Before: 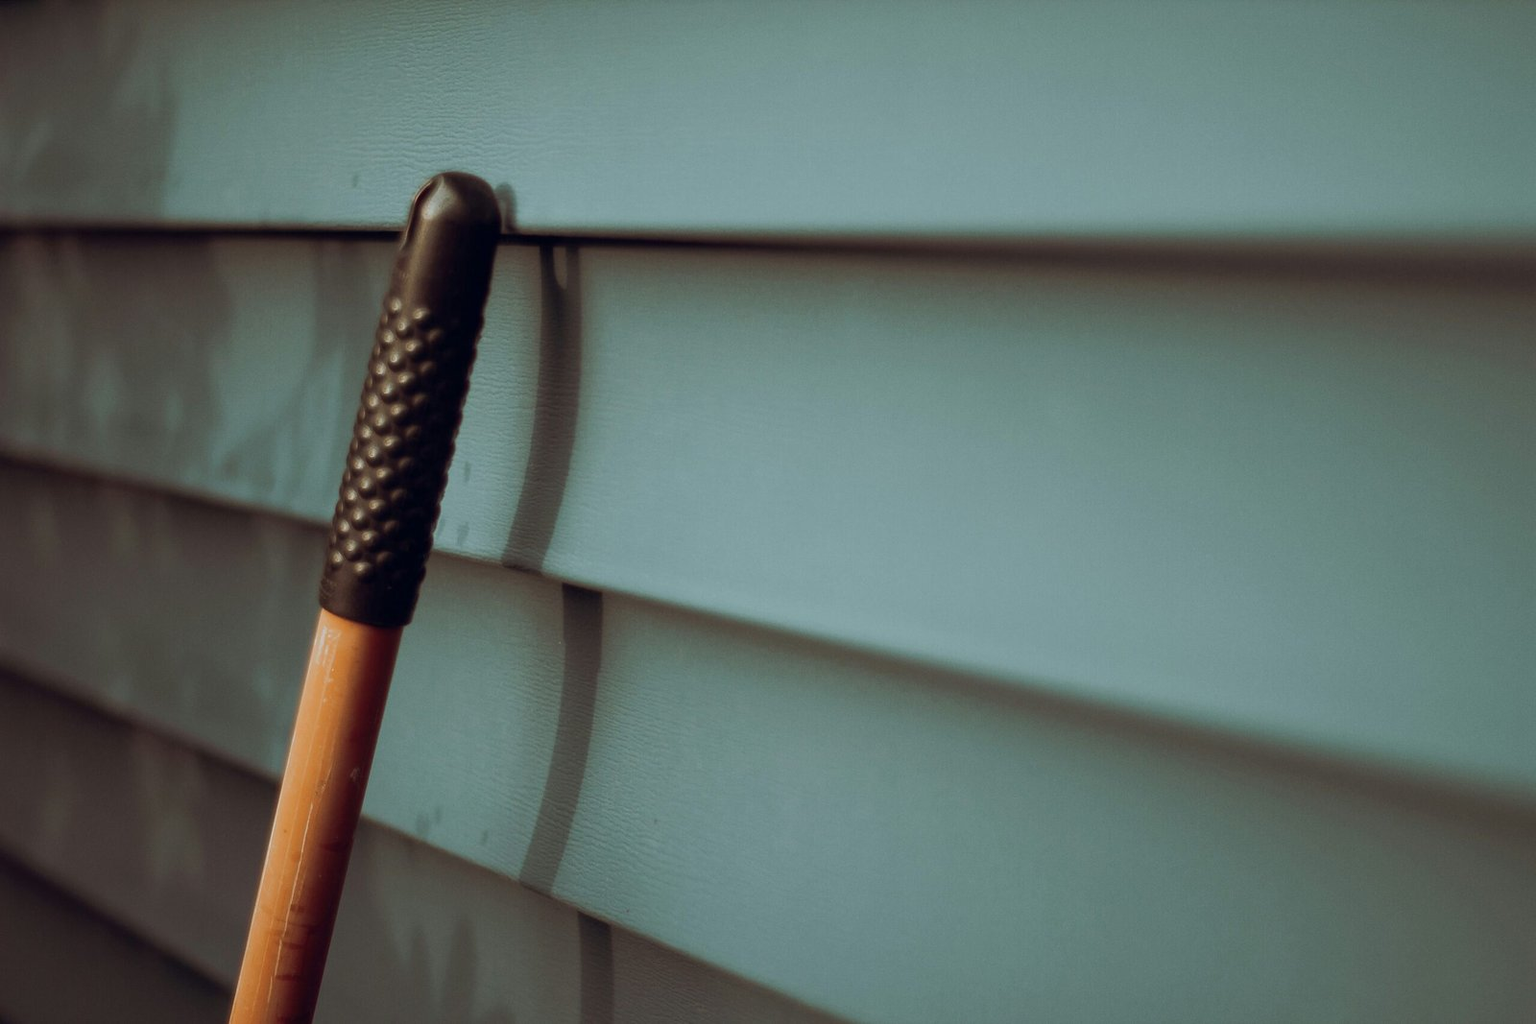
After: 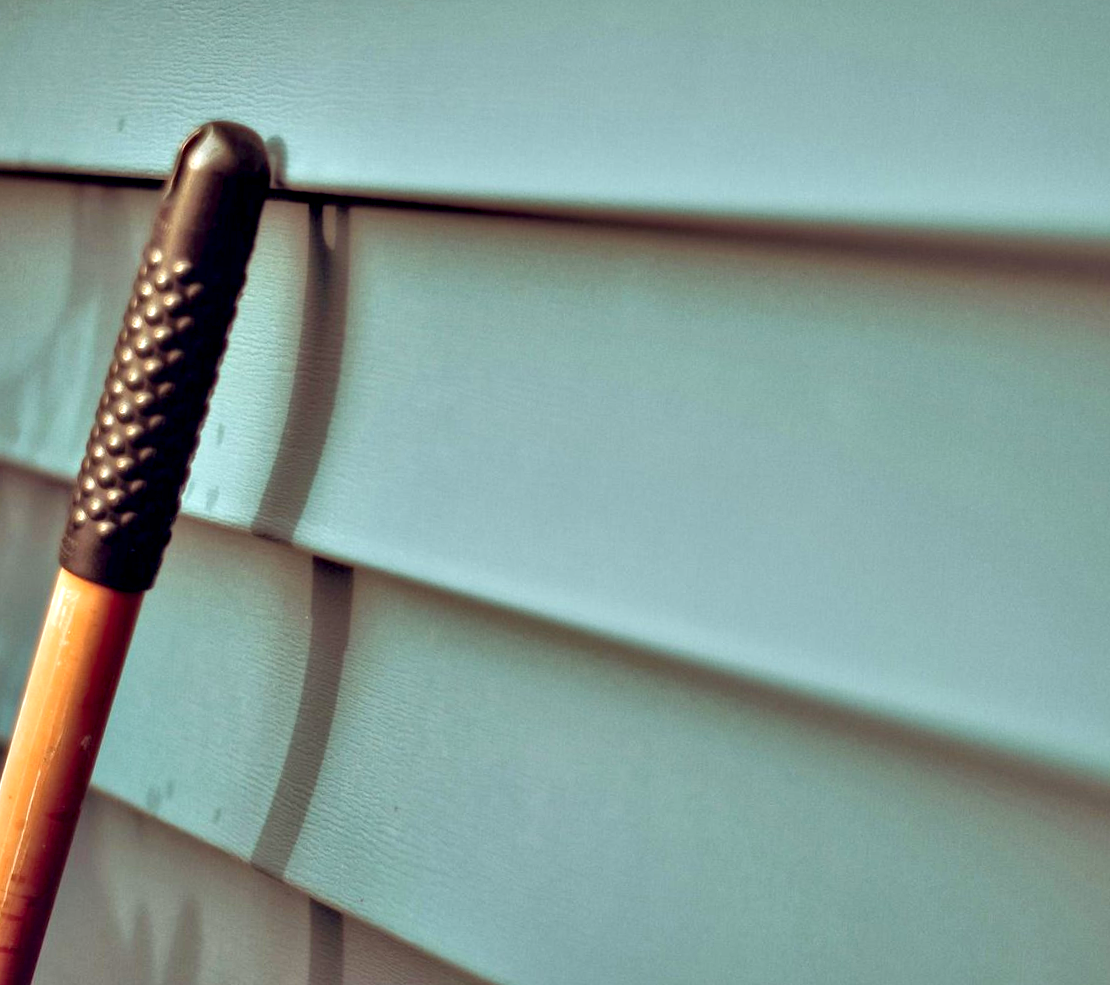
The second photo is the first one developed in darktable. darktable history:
tone equalizer: -8 EV 1.99 EV, -7 EV 1.99 EV, -6 EV 1.98 EV, -5 EV 2 EV, -4 EV 1.96 EV, -3 EV 1.47 EV, -2 EV 0.994 EV, -1 EV 0.49 EV
contrast equalizer: y [[0.6 ×6], [0.55 ×6], [0 ×6], [0 ×6], [0 ×6]]
crop and rotate: angle -3.22°, left 14.091%, top 0.025%, right 10.76%, bottom 0.022%
